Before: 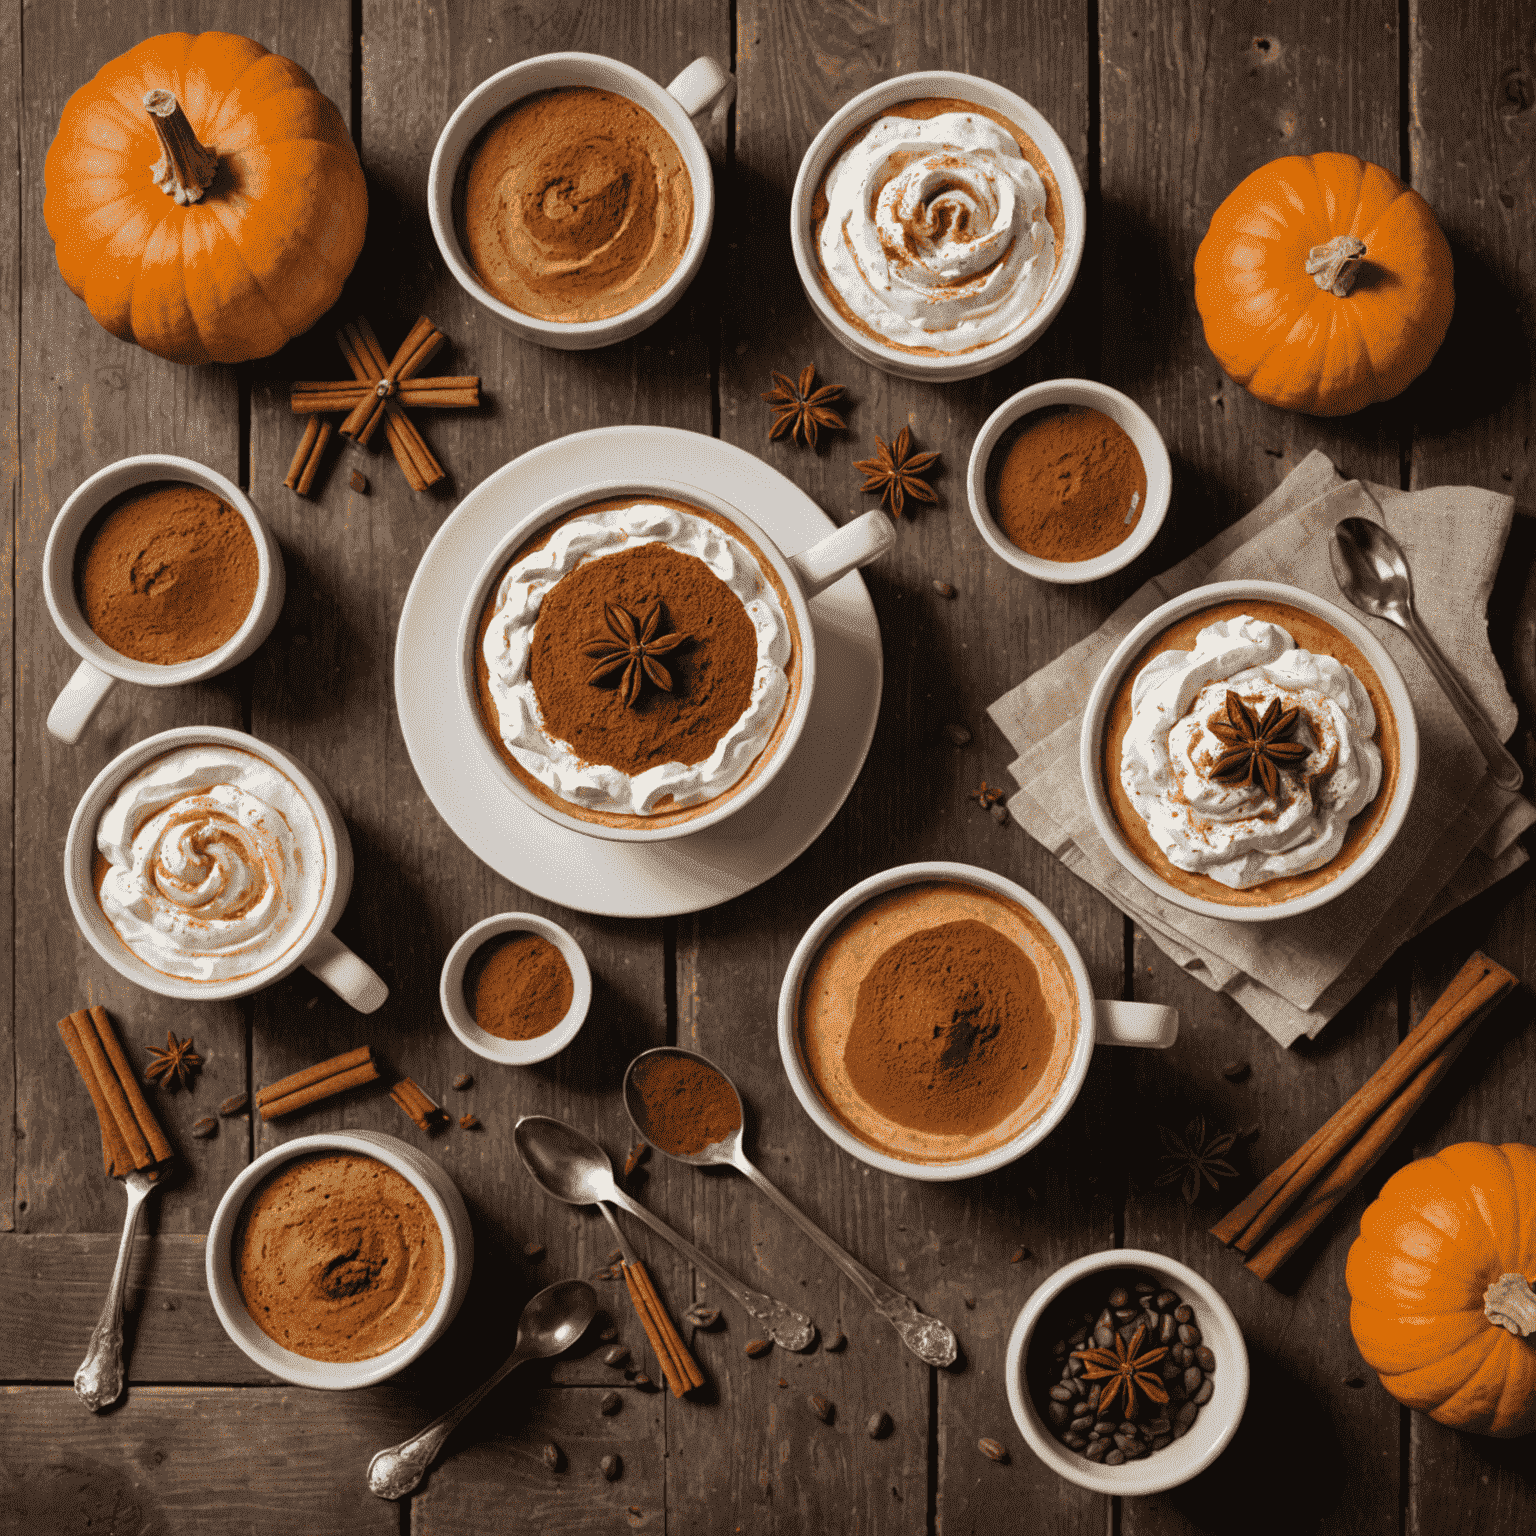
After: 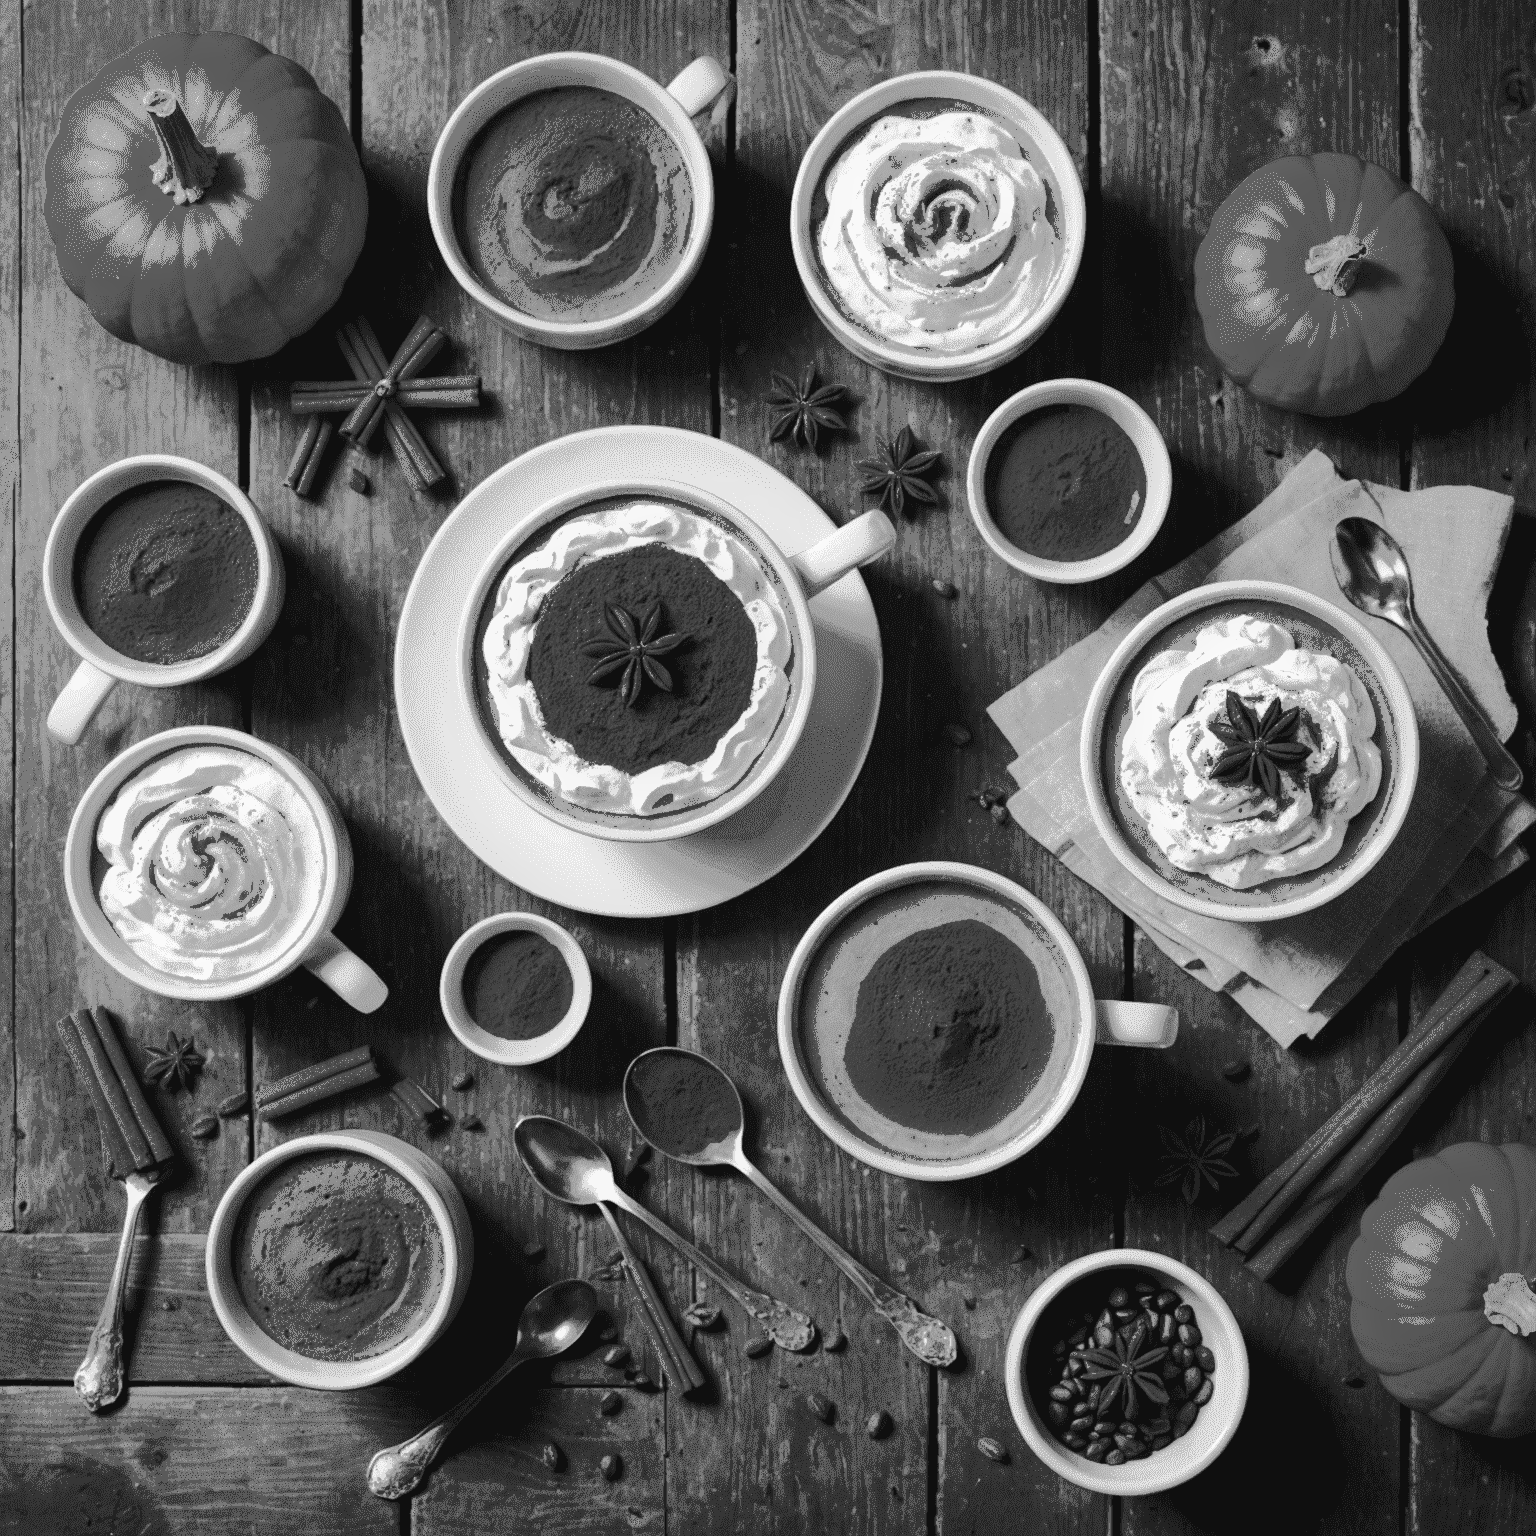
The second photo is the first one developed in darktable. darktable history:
tone curve: curves: ch0 [(0, 0) (0.003, 0.118) (0.011, 0.118) (0.025, 0.122) (0.044, 0.131) (0.069, 0.142) (0.1, 0.155) (0.136, 0.168) (0.177, 0.183) (0.224, 0.216) (0.277, 0.265) (0.335, 0.337) (0.399, 0.415) (0.468, 0.506) (0.543, 0.586) (0.623, 0.665) (0.709, 0.716) (0.801, 0.737) (0.898, 0.744) (1, 1)], preserve colors none
monochrome: a -11.7, b 1.62, size 0.5, highlights 0.38
exposure: compensate highlight preservation false
filmic rgb: middle gray luminance 10%, black relative exposure -8.61 EV, white relative exposure 3.3 EV, threshold 6 EV, target black luminance 0%, hardness 5.2, latitude 44.69%, contrast 1.302, highlights saturation mix 5%, shadows ↔ highlights balance 24.64%, add noise in highlights 0, preserve chrominance no, color science v3 (2019), use custom middle-gray values true, iterations of high-quality reconstruction 0, contrast in highlights soft, enable highlight reconstruction true
